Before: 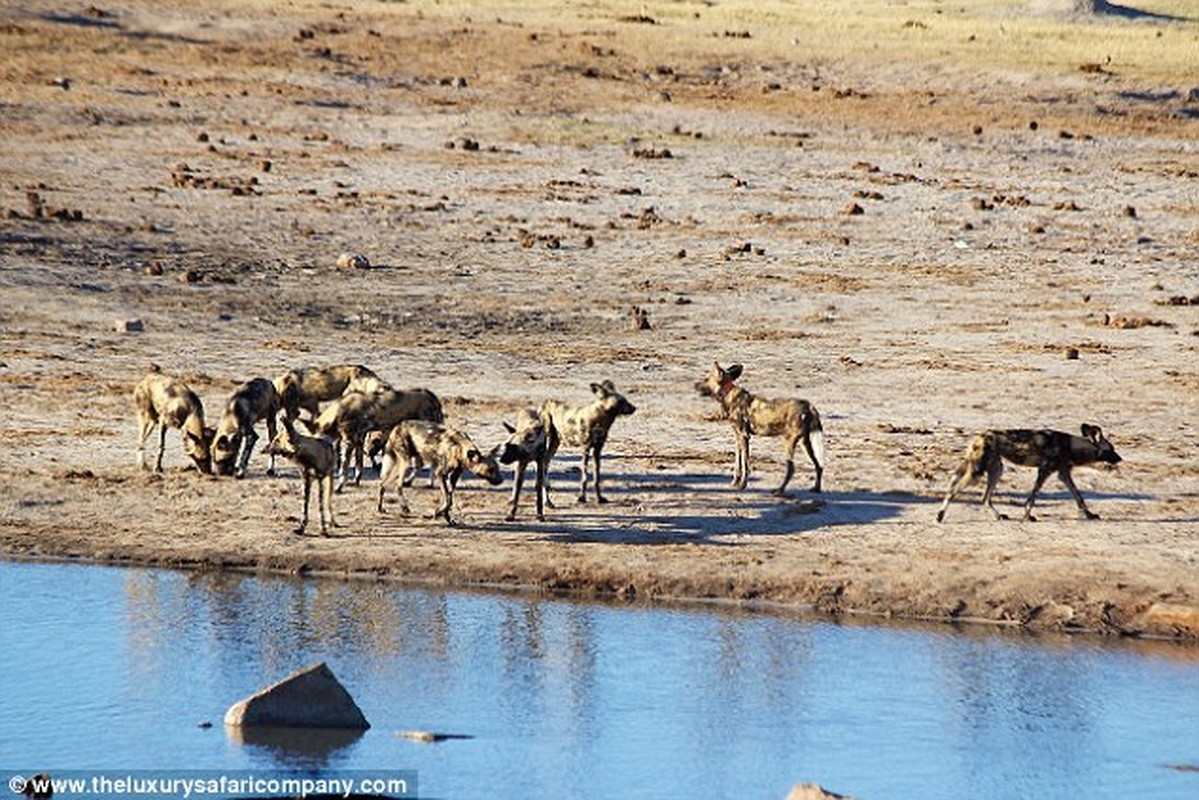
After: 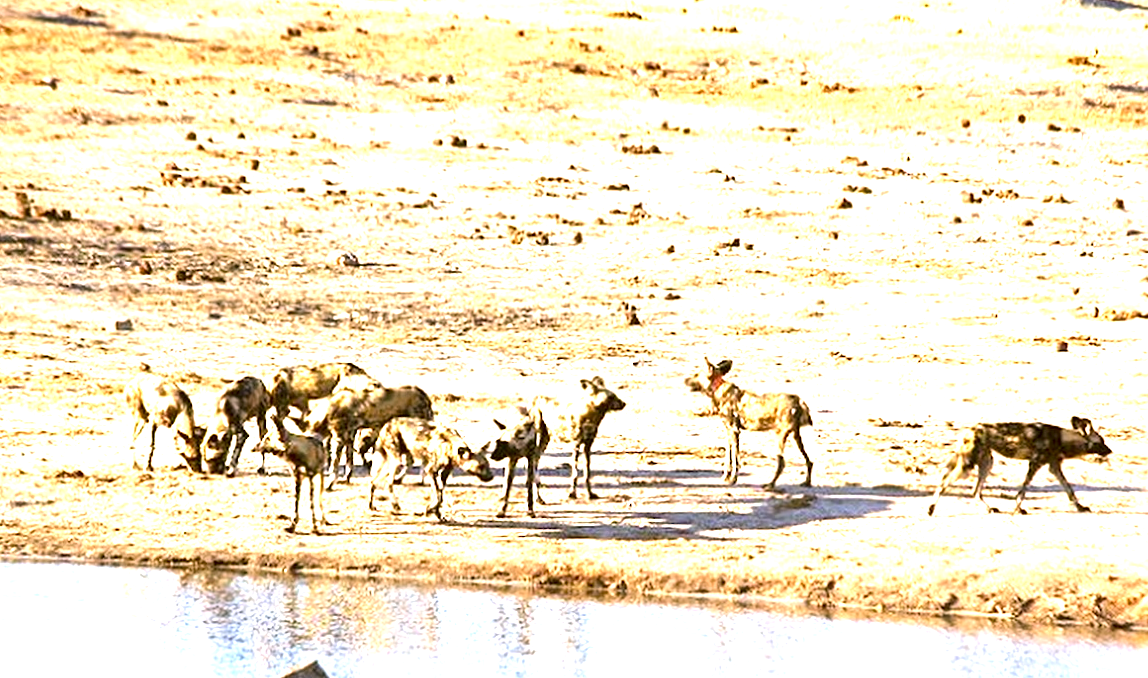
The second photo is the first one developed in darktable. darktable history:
crop and rotate: angle 0.401°, left 0.337%, right 2.843%, bottom 14.322%
exposure: exposure 1.99 EV, compensate highlight preservation false
color correction: highlights a* 8.48, highlights b* 15.51, shadows a* -0.34, shadows b* 27.15
